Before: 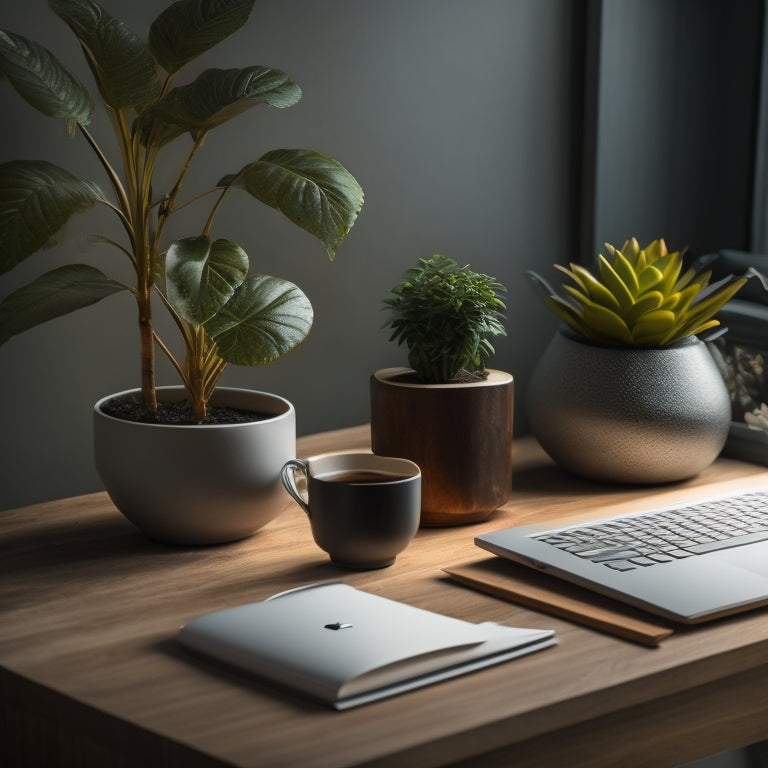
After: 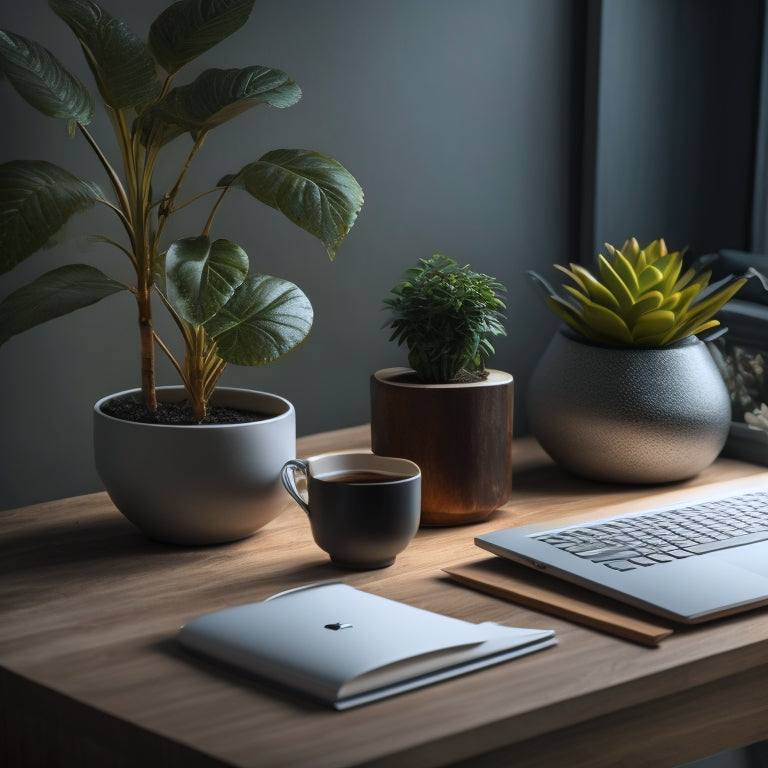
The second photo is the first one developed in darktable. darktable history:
color calibration: x 0.367, y 0.379, temperature 4398.64 K
